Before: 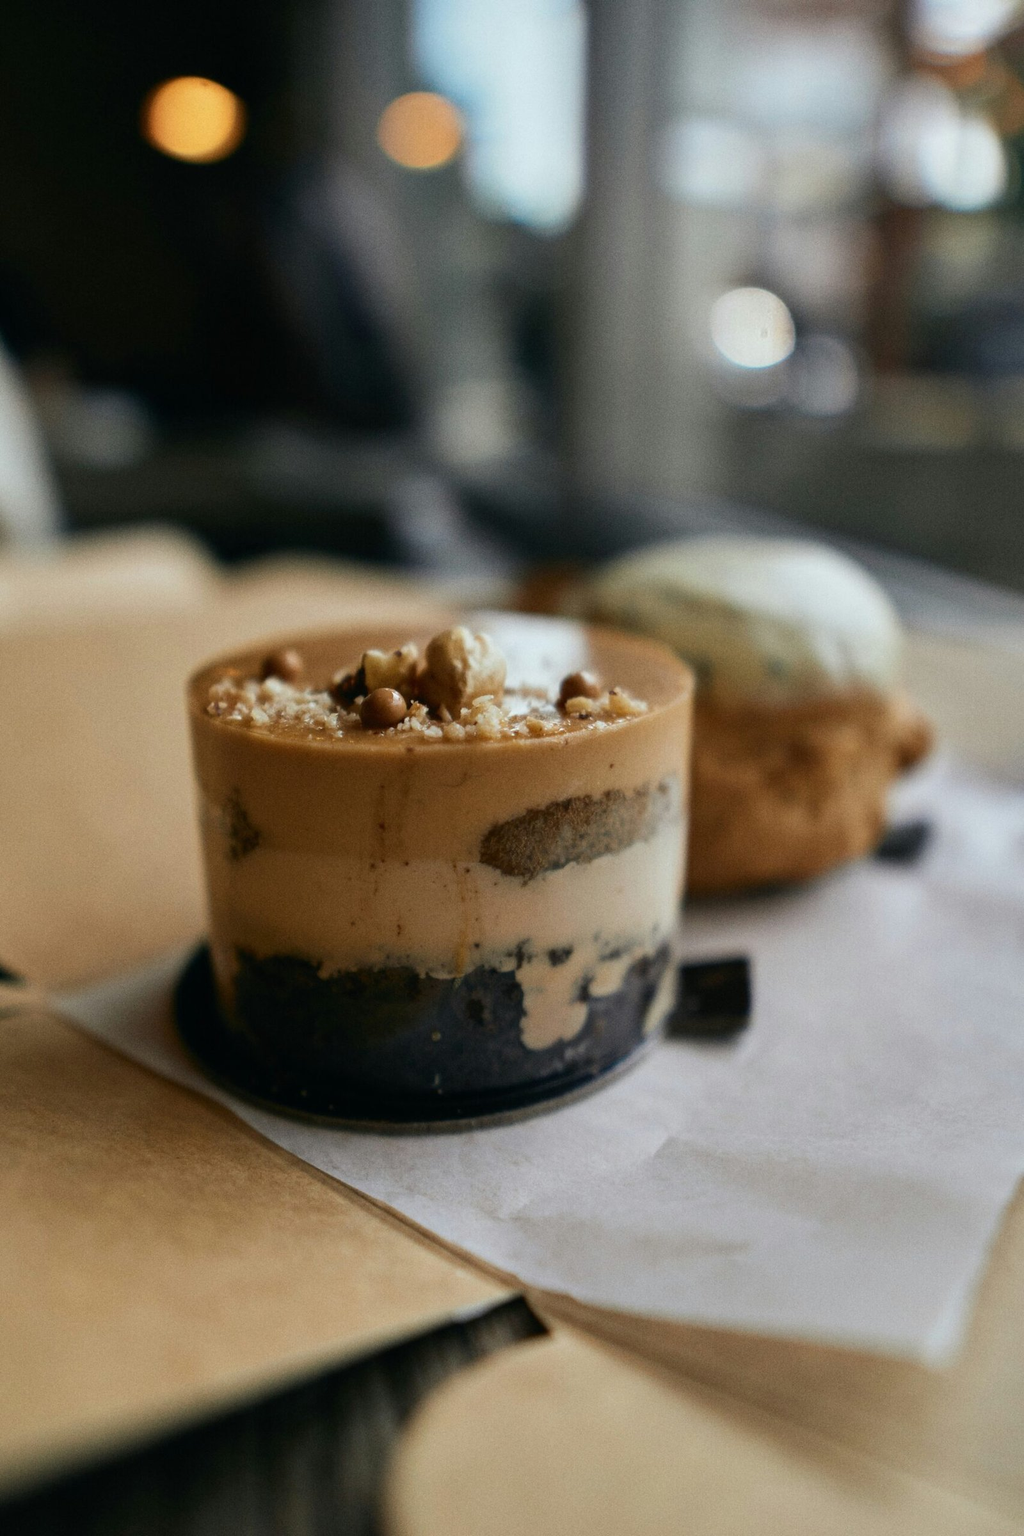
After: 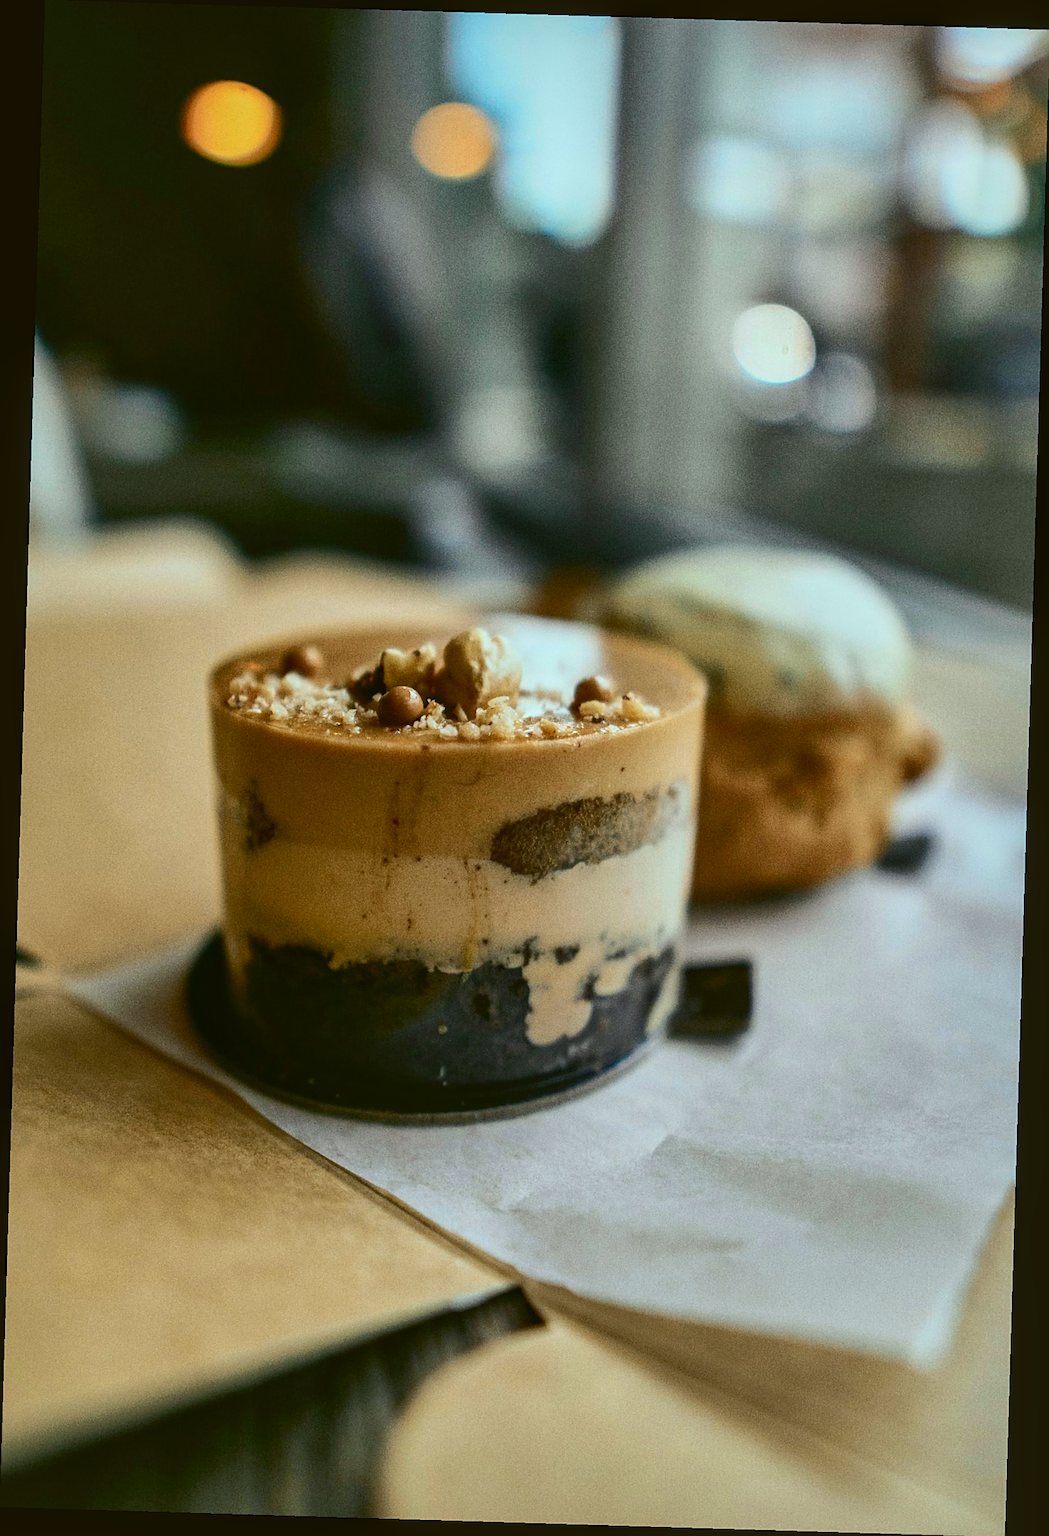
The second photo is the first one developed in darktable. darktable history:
shadows and highlights: on, module defaults
sharpen: on, module defaults
rotate and perspective: rotation 1.72°, automatic cropping off
tone curve: curves: ch0 [(0, 0) (0.114, 0.083) (0.303, 0.285) (0.447, 0.51) (0.602, 0.697) (0.772, 0.866) (0.999, 0.978)]; ch1 [(0, 0) (0.389, 0.352) (0.458, 0.433) (0.486, 0.474) (0.509, 0.505) (0.535, 0.528) (0.57, 0.579) (0.696, 0.706) (1, 1)]; ch2 [(0, 0) (0.369, 0.388) (0.449, 0.431) (0.501, 0.5) (0.528, 0.527) (0.589, 0.608) (0.697, 0.721) (1, 1)], color space Lab, independent channels, preserve colors none
local contrast: on, module defaults
color balance: lift [1.004, 1.002, 1.002, 0.998], gamma [1, 1.007, 1.002, 0.993], gain [1, 0.977, 1.013, 1.023], contrast -3.64%
